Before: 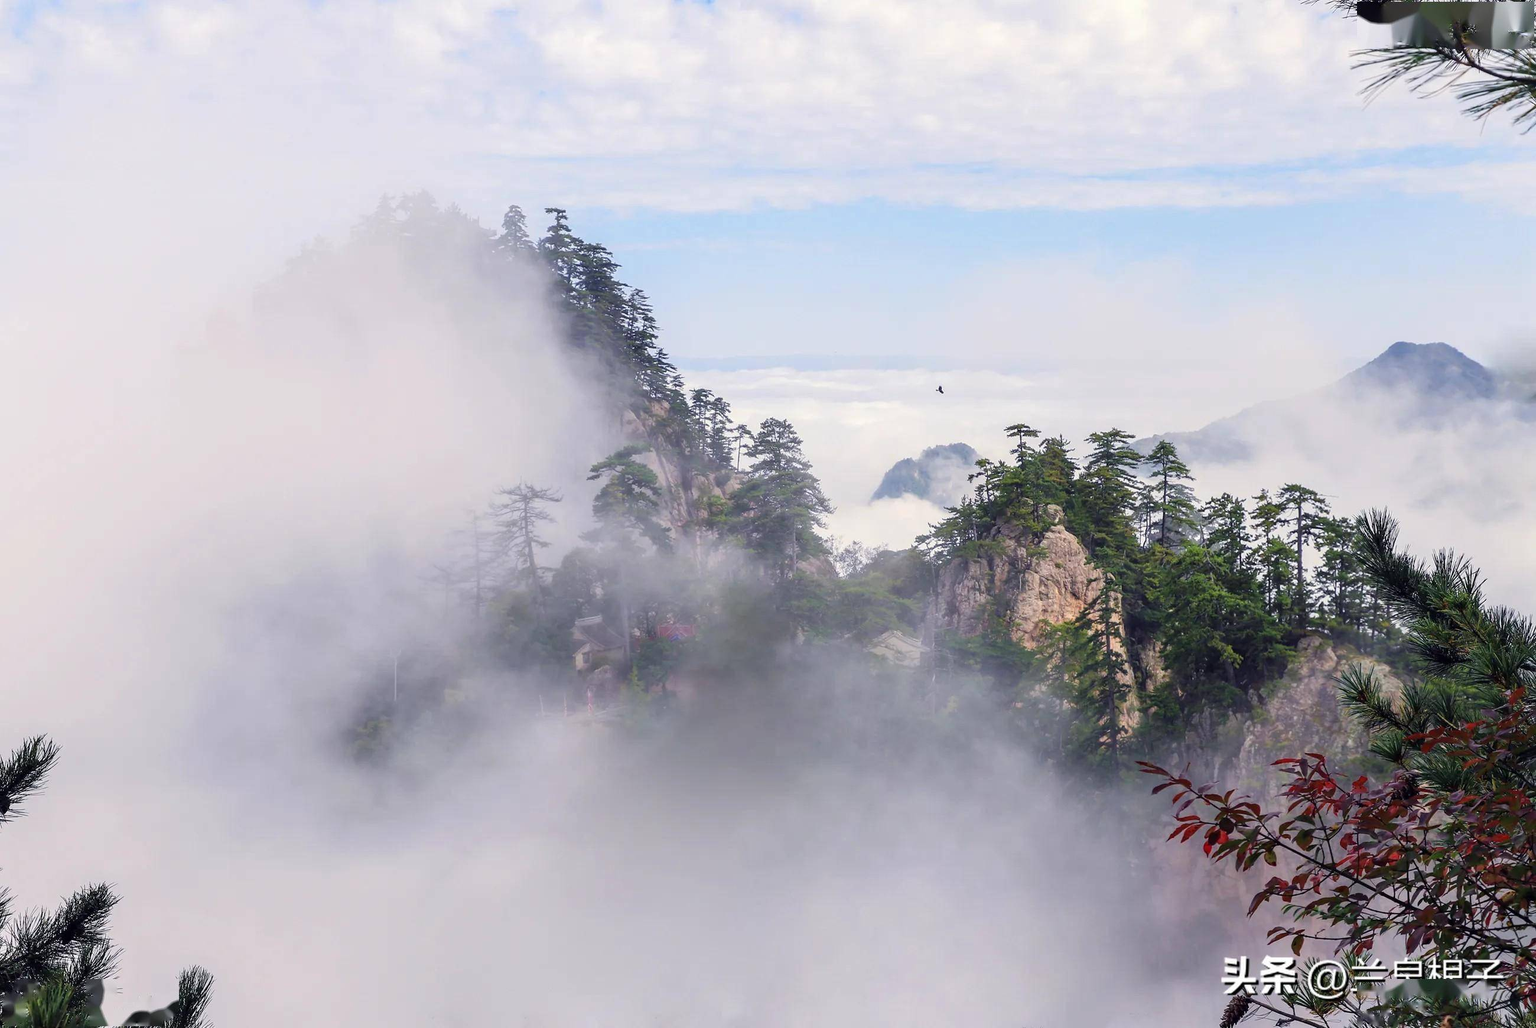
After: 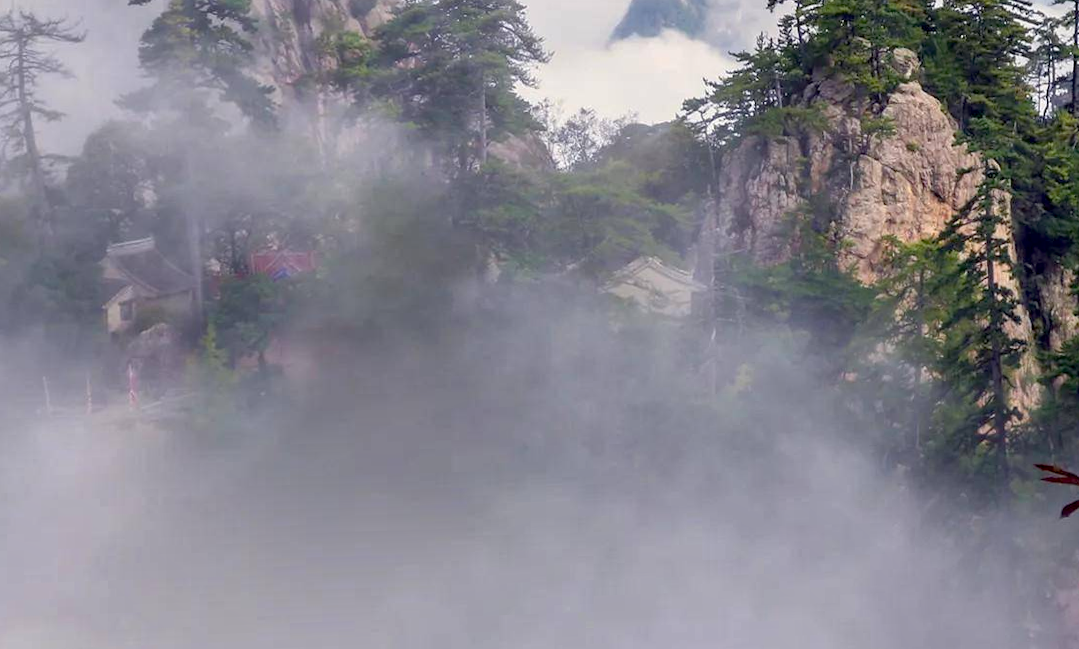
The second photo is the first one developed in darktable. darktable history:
shadows and highlights: shadows 25, highlights -48, soften with gaussian
rotate and perspective: rotation -0.013°, lens shift (vertical) -0.027, lens shift (horizontal) 0.178, crop left 0.016, crop right 0.989, crop top 0.082, crop bottom 0.918
exposure: black level correction 0.012, compensate highlight preservation false
crop: left 37.221%, top 45.169%, right 20.63%, bottom 13.777%
